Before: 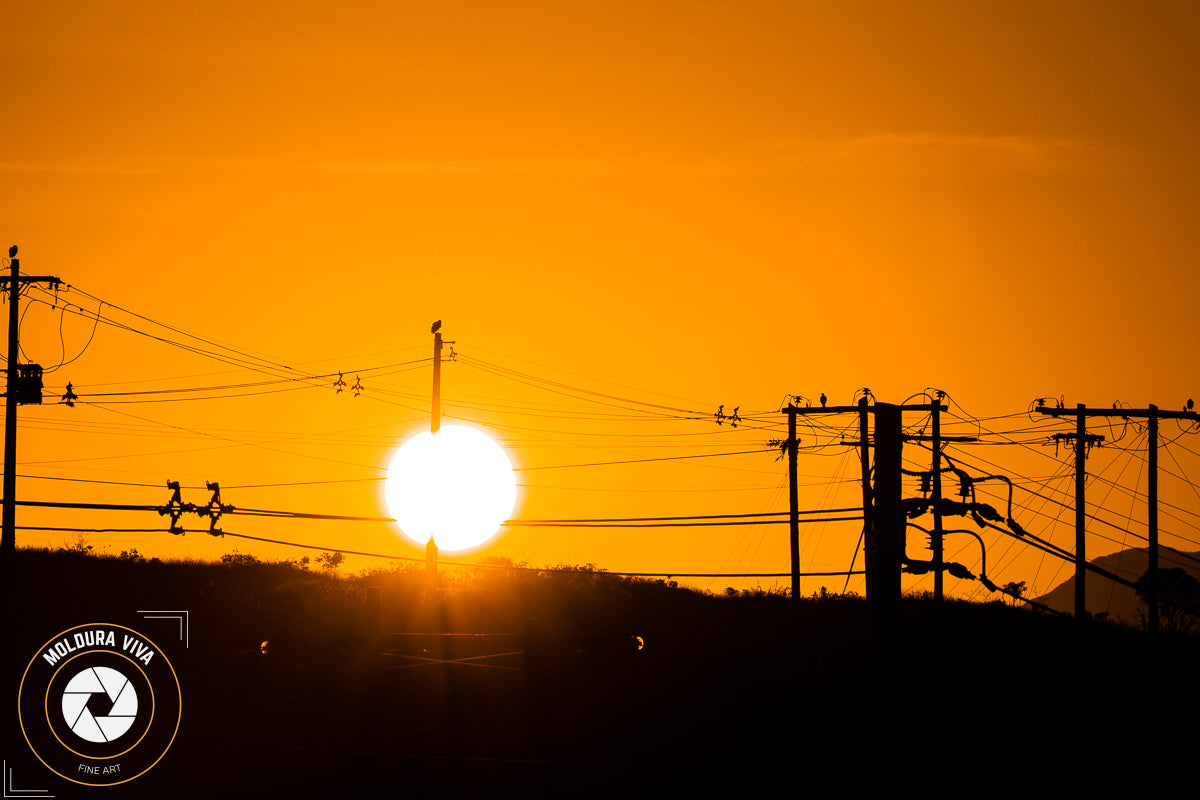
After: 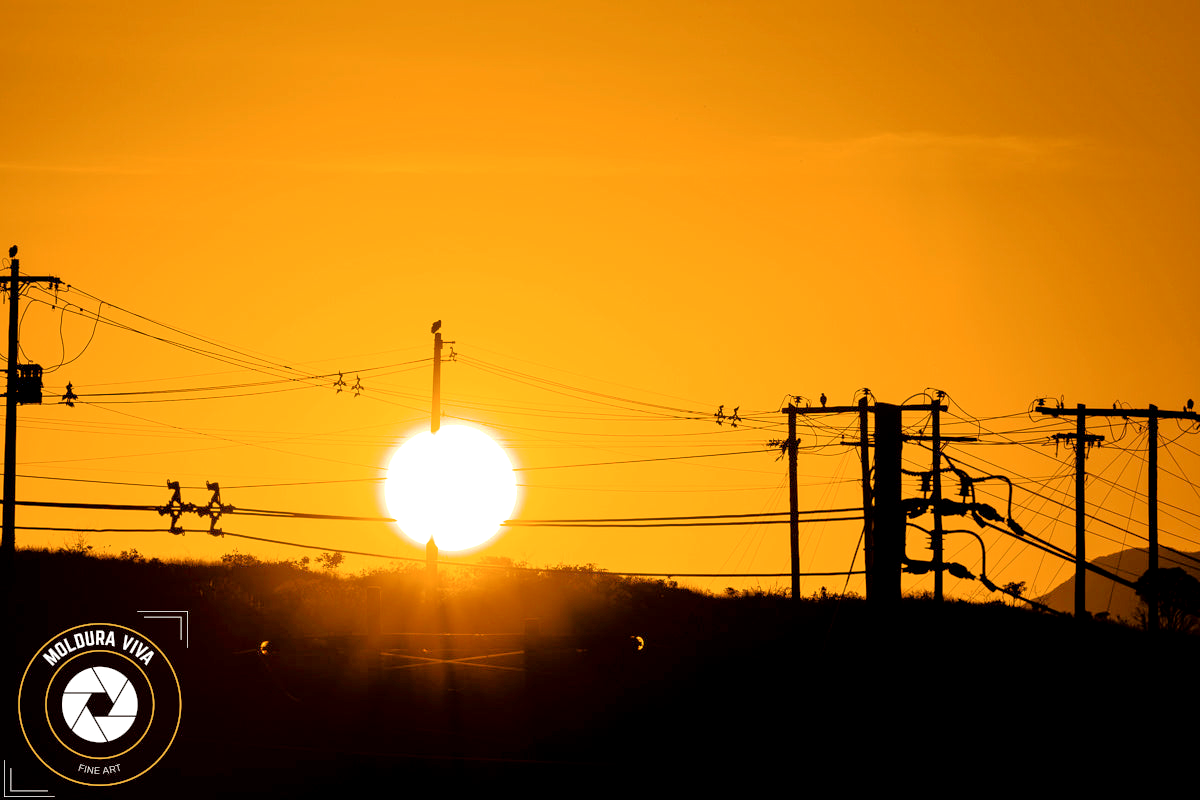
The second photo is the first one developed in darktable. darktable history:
base curve: curves: ch0 [(0, 0) (0.235, 0.266) (0.503, 0.496) (0.786, 0.72) (1, 1)], preserve colors none
exposure: black level correction 0.001, exposure 0.3 EV, compensate exposure bias true, compensate highlight preservation false
tone equalizer: -7 EV 0.145 EV, -6 EV 0.579 EV, -5 EV 1.12 EV, -4 EV 1.33 EV, -3 EV 1.14 EV, -2 EV 0.6 EV, -1 EV 0.162 EV
